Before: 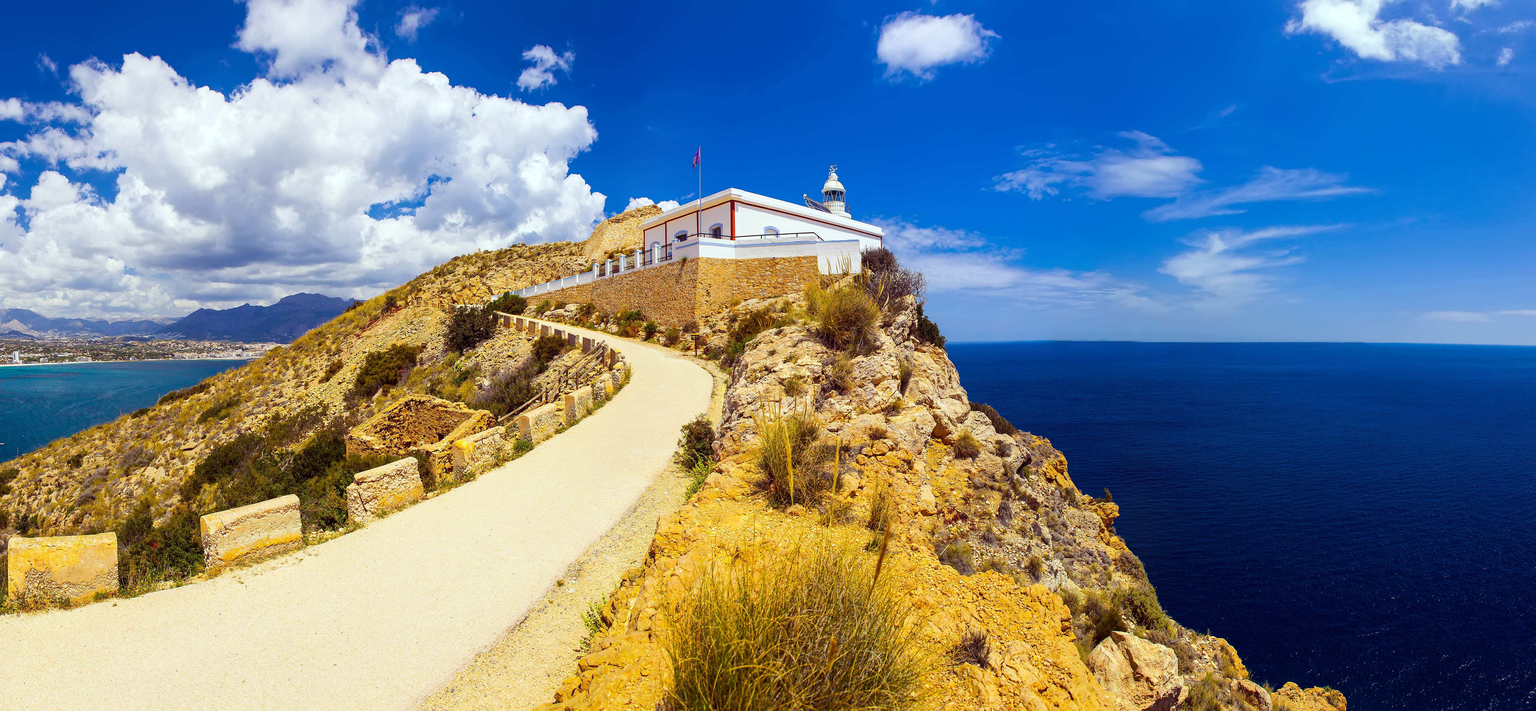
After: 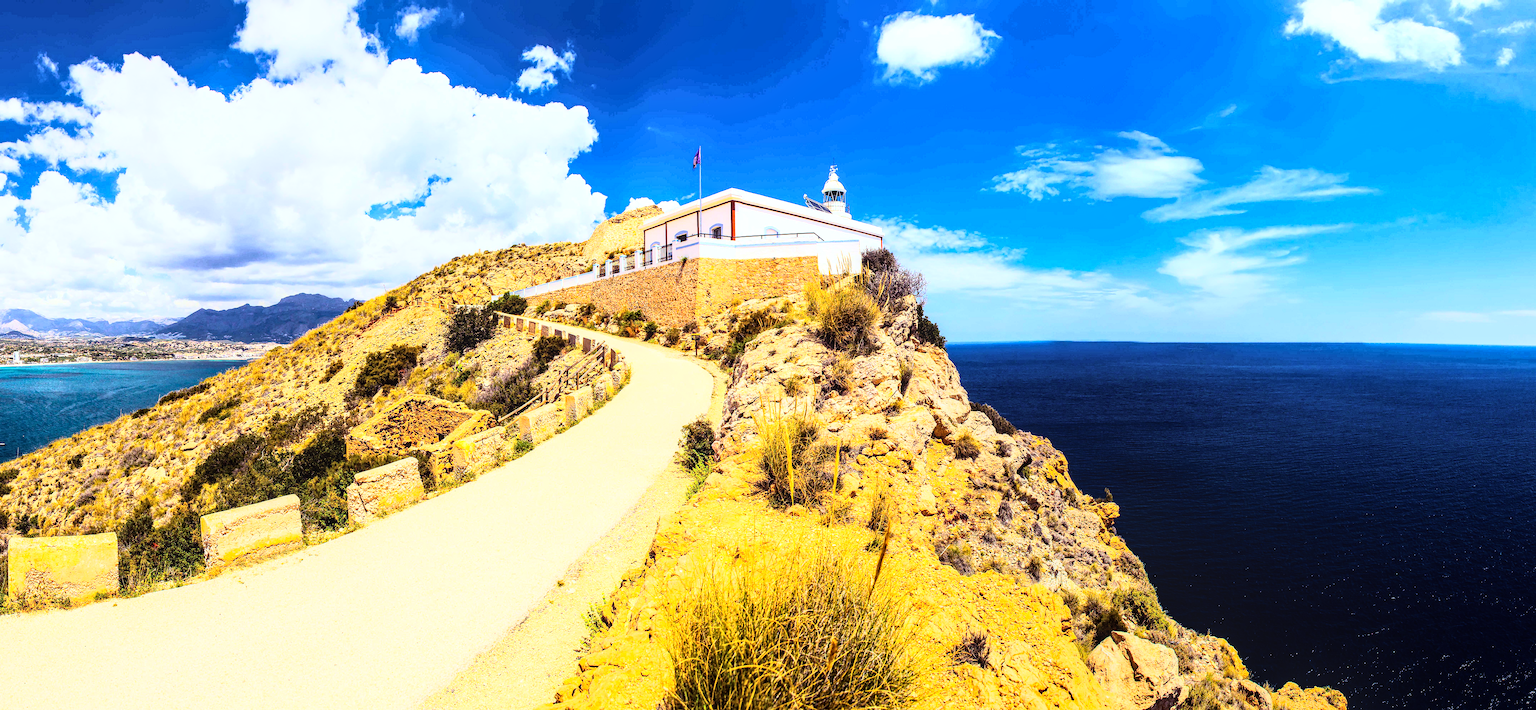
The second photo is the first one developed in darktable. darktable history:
rgb curve: curves: ch0 [(0, 0) (0.21, 0.15) (0.24, 0.21) (0.5, 0.75) (0.75, 0.96) (0.89, 0.99) (1, 1)]; ch1 [(0, 0.02) (0.21, 0.13) (0.25, 0.2) (0.5, 0.67) (0.75, 0.9) (0.89, 0.97) (1, 1)]; ch2 [(0, 0.02) (0.21, 0.13) (0.25, 0.2) (0.5, 0.67) (0.75, 0.9) (0.89, 0.97) (1, 1)], compensate middle gray true
local contrast: on, module defaults
